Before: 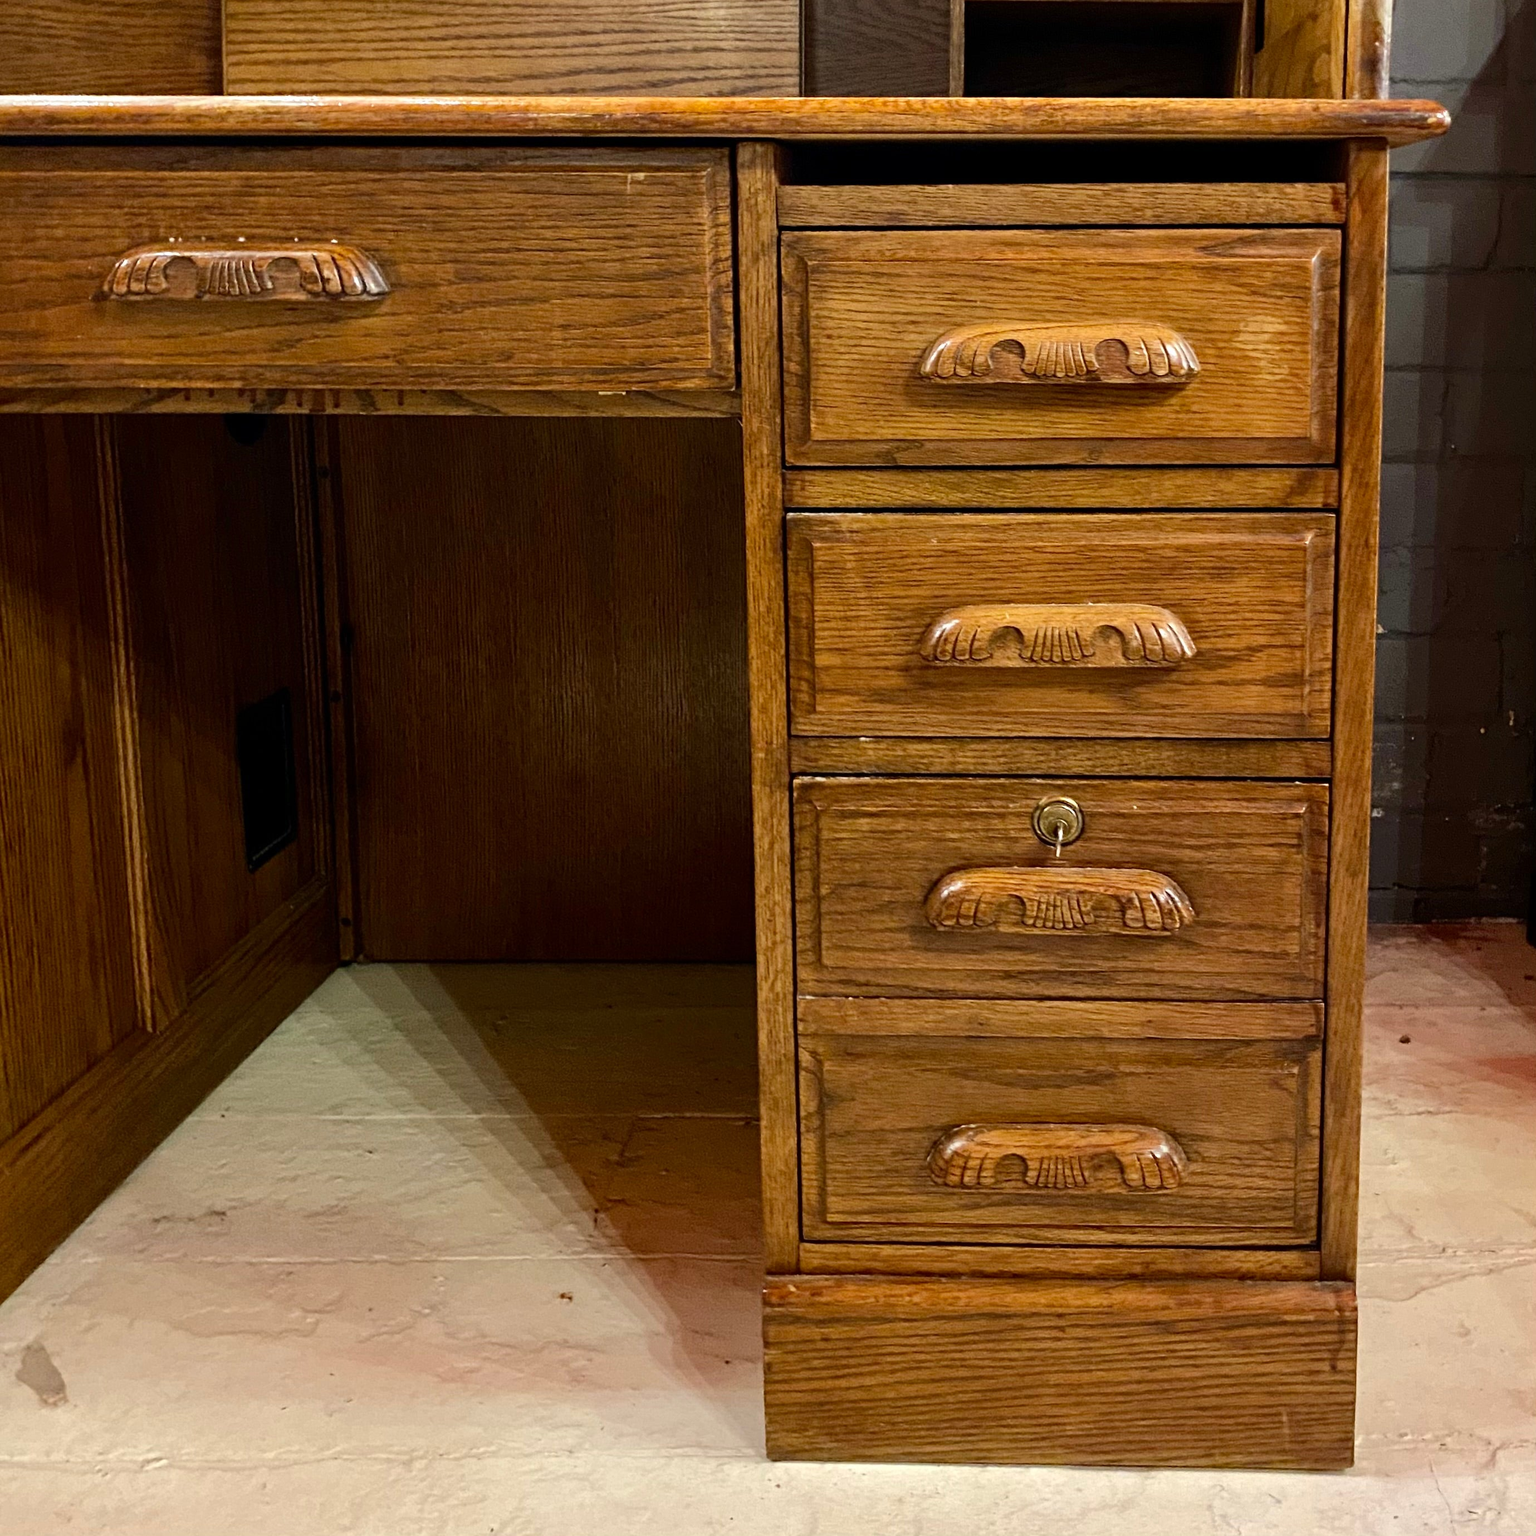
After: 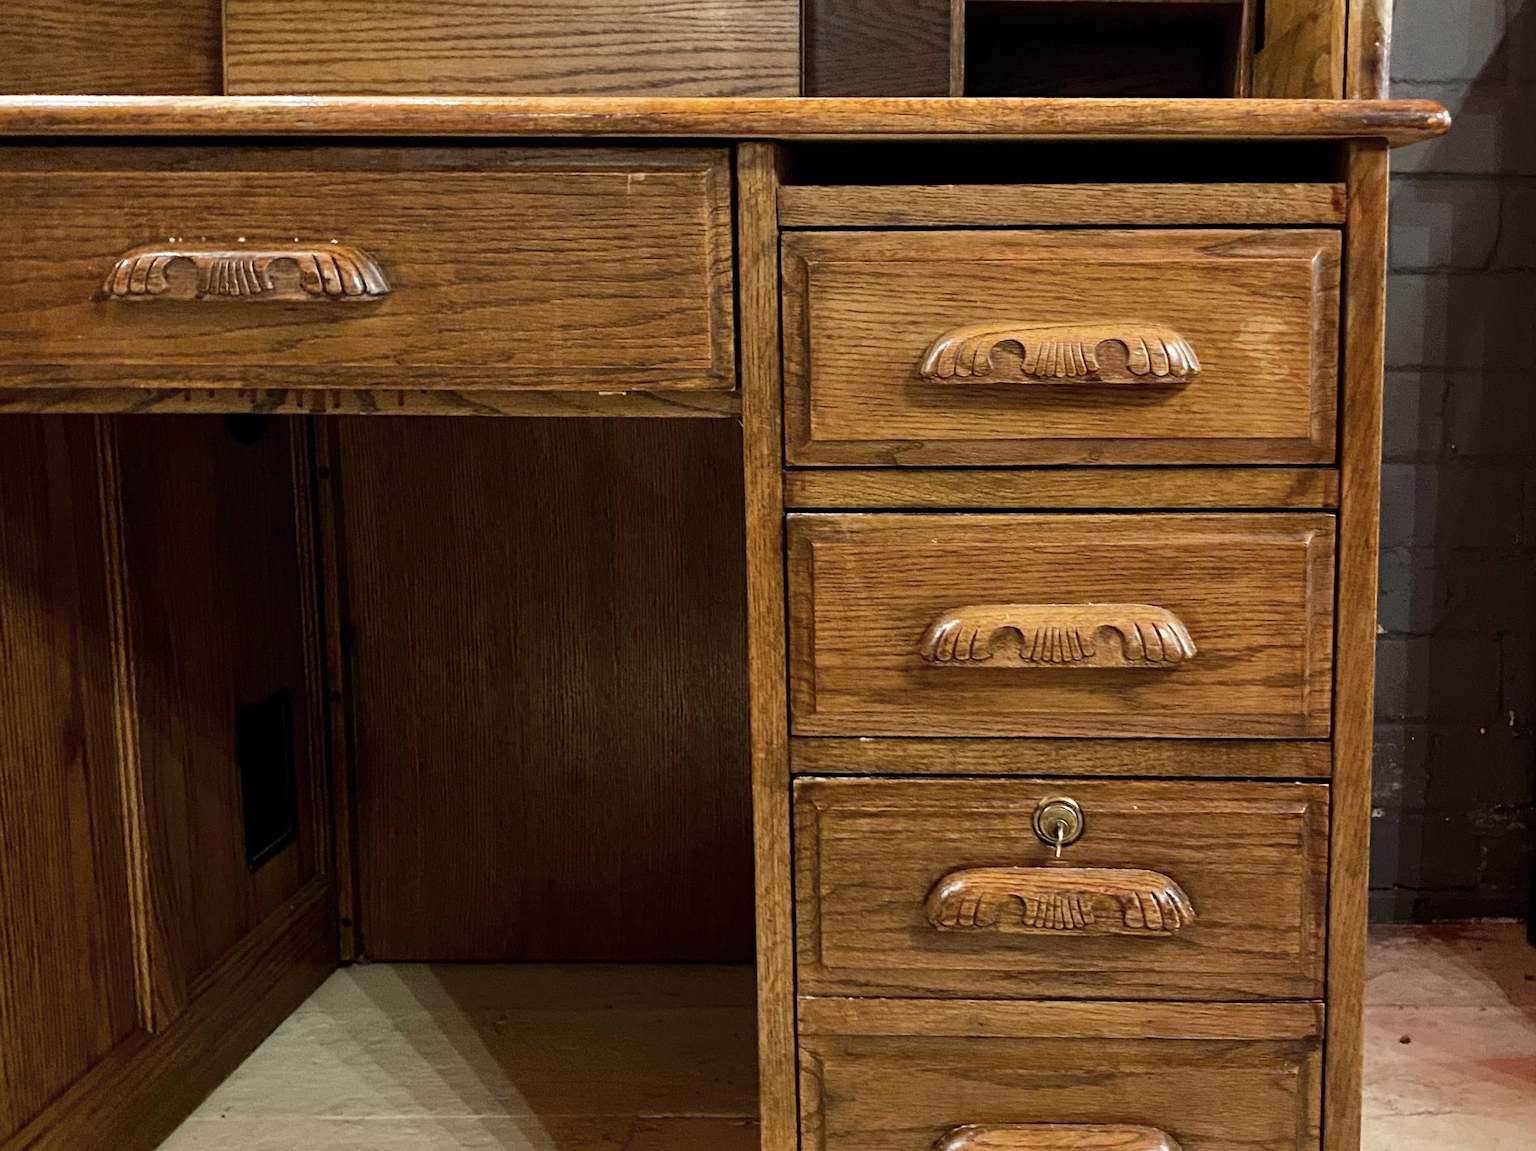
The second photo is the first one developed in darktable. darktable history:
crop: bottom 24.988%
color correction: saturation 0.8
